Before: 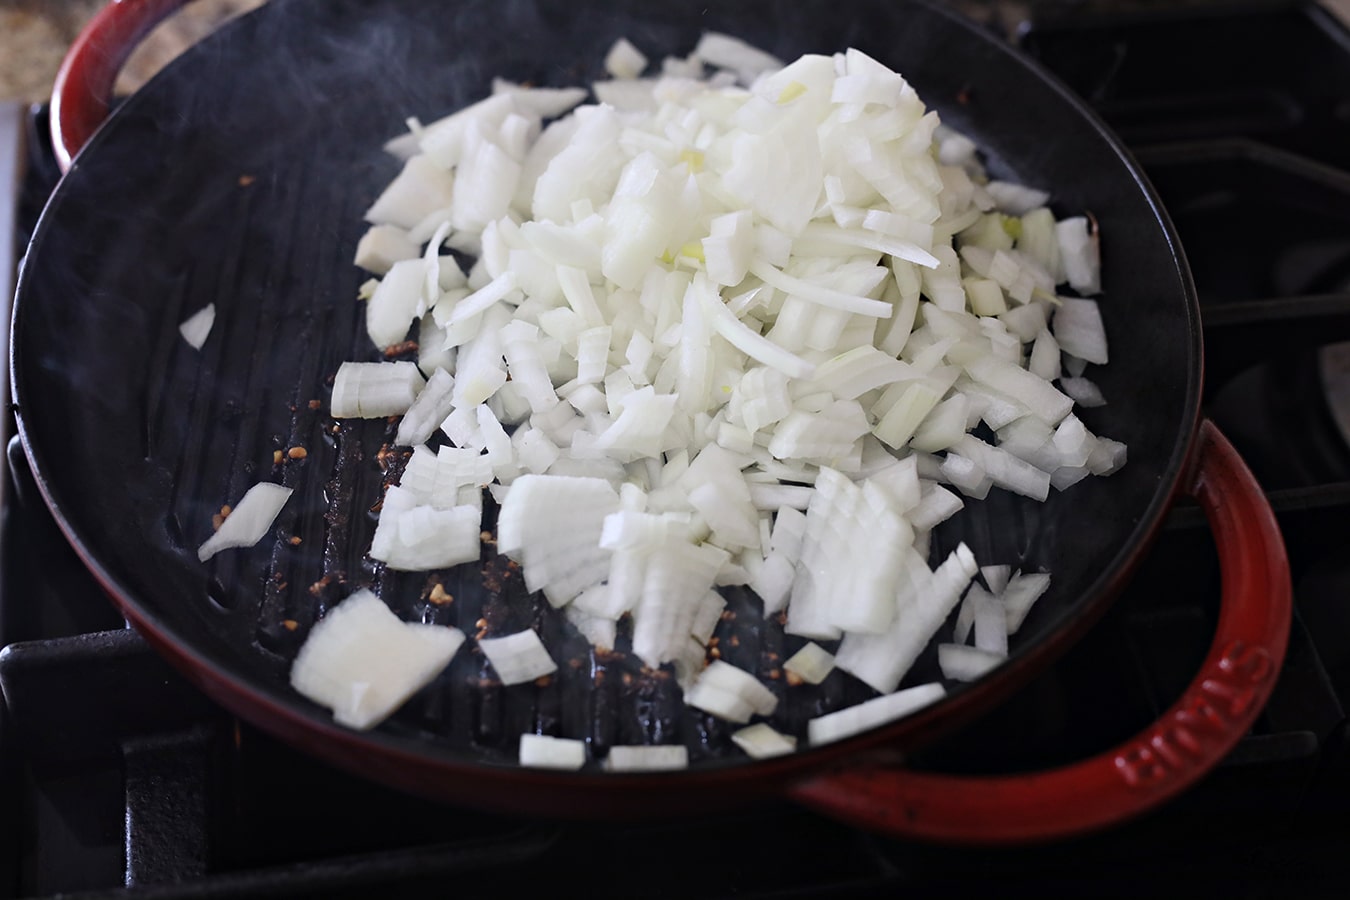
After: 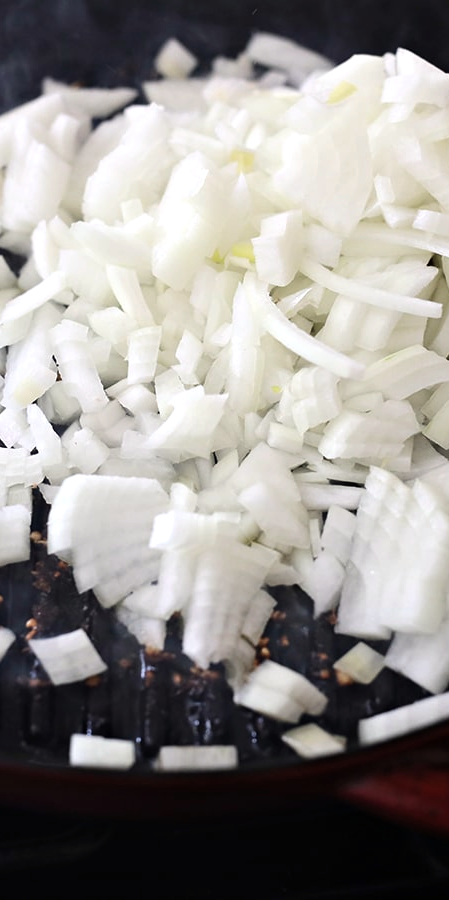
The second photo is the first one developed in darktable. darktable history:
crop: left 33.36%, right 33.36%
white balance: red 1.009, blue 0.985
tone equalizer: -8 EV -0.417 EV, -7 EV -0.389 EV, -6 EV -0.333 EV, -5 EV -0.222 EV, -3 EV 0.222 EV, -2 EV 0.333 EV, -1 EV 0.389 EV, +0 EV 0.417 EV, edges refinement/feathering 500, mask exposure compensation -1.25 EV, preserve details no
